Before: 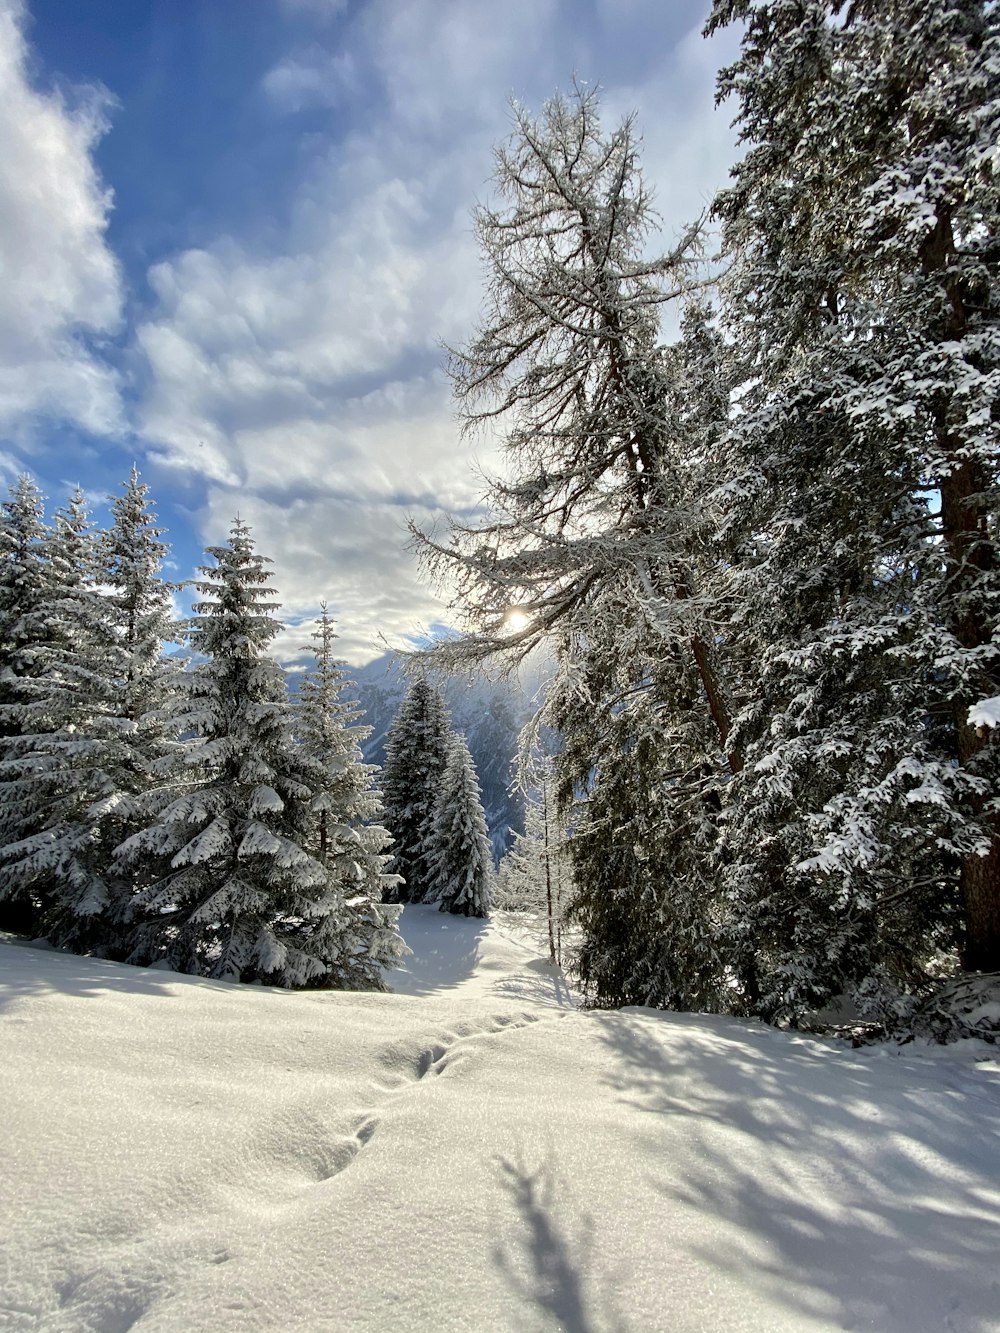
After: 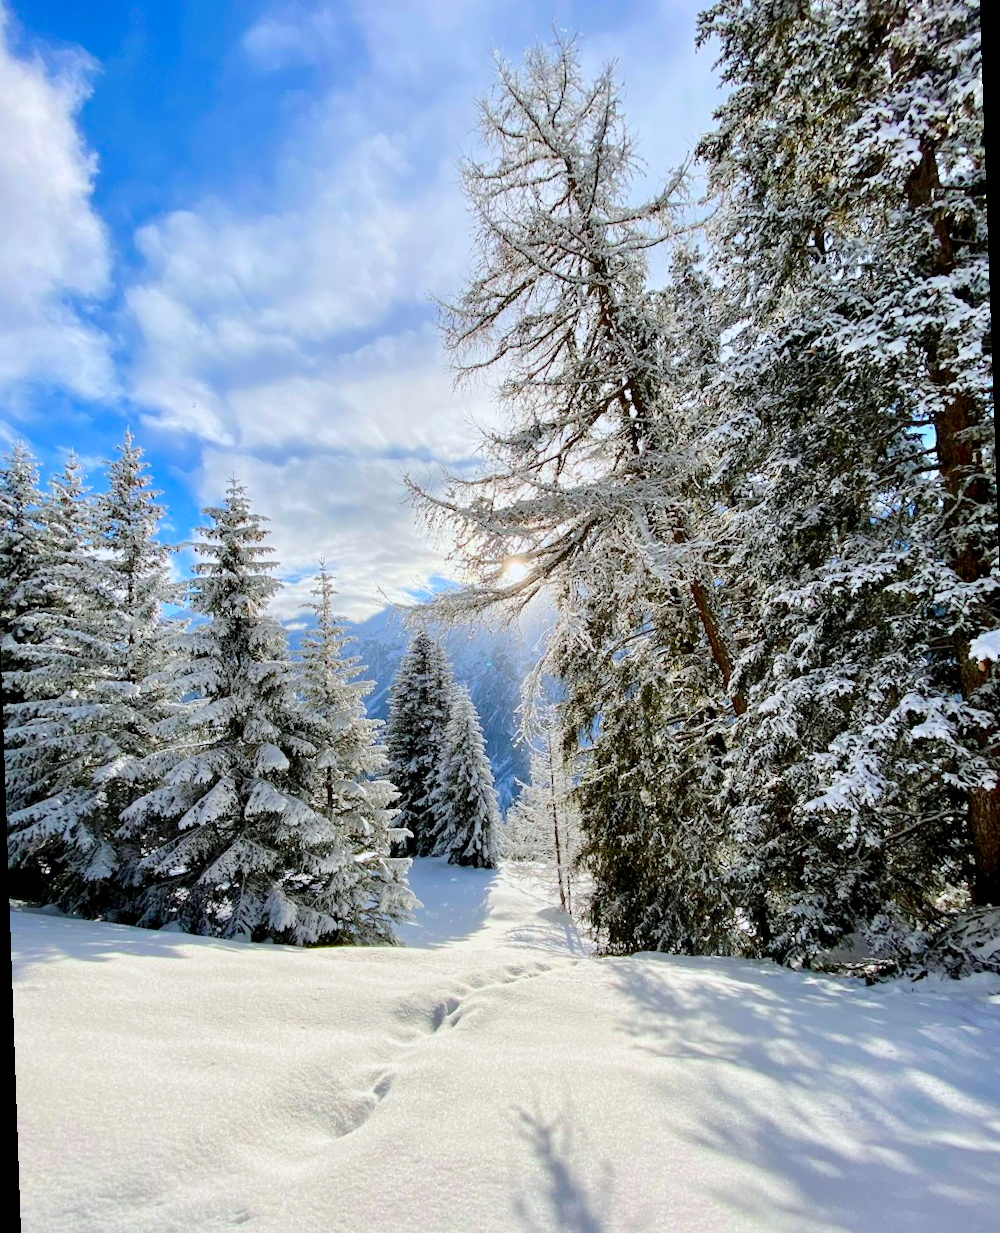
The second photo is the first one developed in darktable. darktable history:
rotate and perspective: rotation -2°, crop left 0.022, crop right 0.978, crop top 0.049, crop bottom 0.951
contrast brightness saturation: contrast 0.08, saturation 0.2
tone curve: curves: ch0 [(0, 0) (0.26, 0.424) (0.417, 0.585) (1, 1)]
white balance: red 0.984, blue 1.059
exposure: black level correction 0.001, exposure -0.125 EV, compensate exposure bias true, compensate highlight preservation false
